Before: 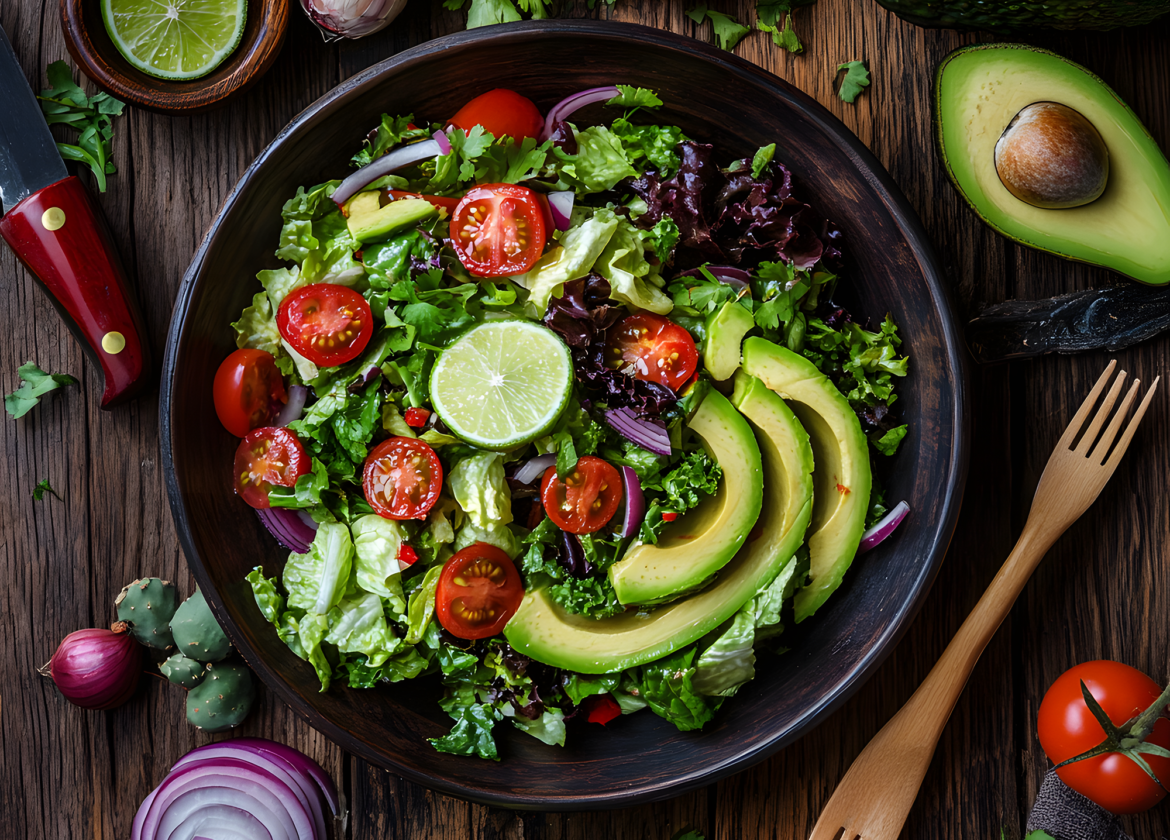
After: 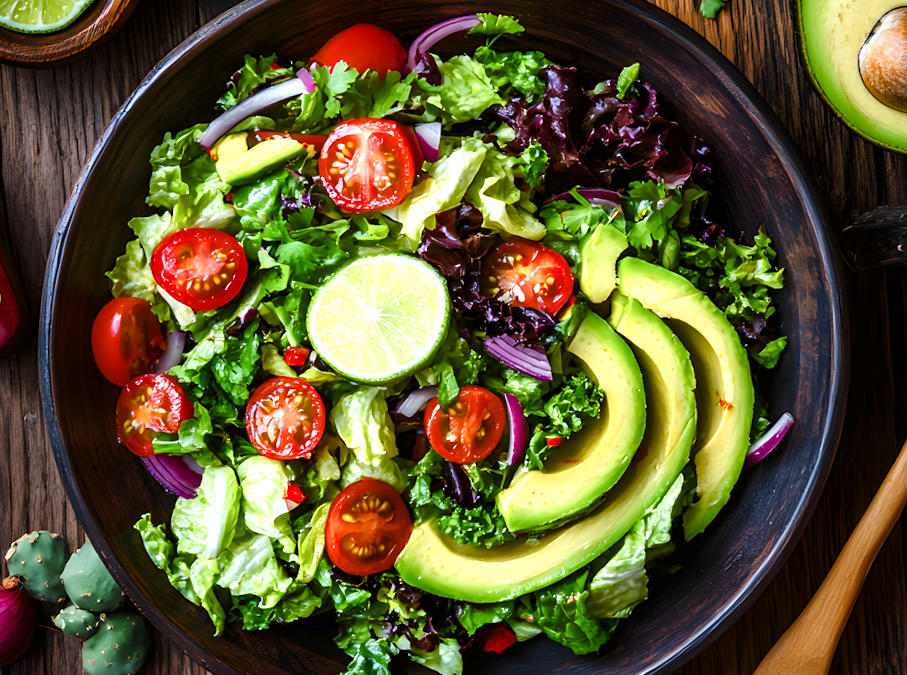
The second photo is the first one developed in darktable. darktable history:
crop and rotate: left 11.831%, top 11.346%, right 13.429%, bottom 13.899%
color balance rgb: linear chroma grading › shadows 32%, linear chroma grading › global chroma -2%, linear chroma grading › mid-tones 4%, perceptual saturation grading › global saturation -2%, perceptual saturation grading › highlights -8%, perceptual saturation grading › mid-tones 8%, perceptual saturation grading › shadows 4%, perceptual brilliance grading › highlights 8%, perceptual brilliance grading › mid-tones 4%, perceptual brilliance grading › shadows 2%, global vibrance 16%, saturation formula JzAzBz (2021)
rotate and perspective: rotation -3.18°, automatic cropping off
exposure: exposure 0.496 EV, compensate highlight preservation false
